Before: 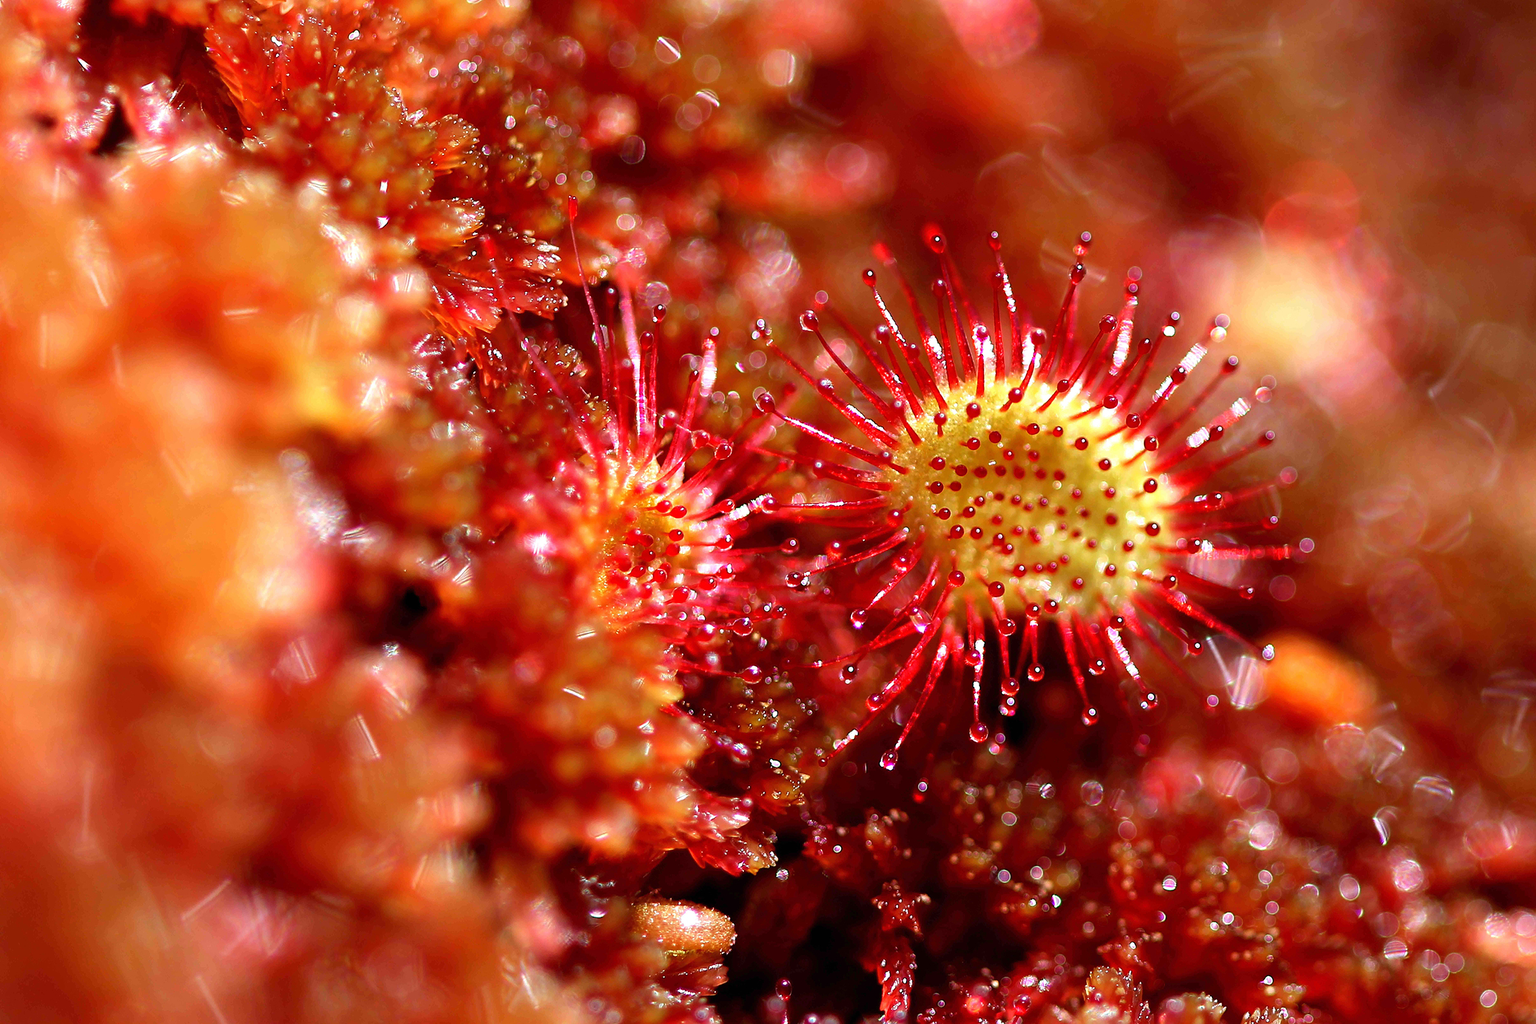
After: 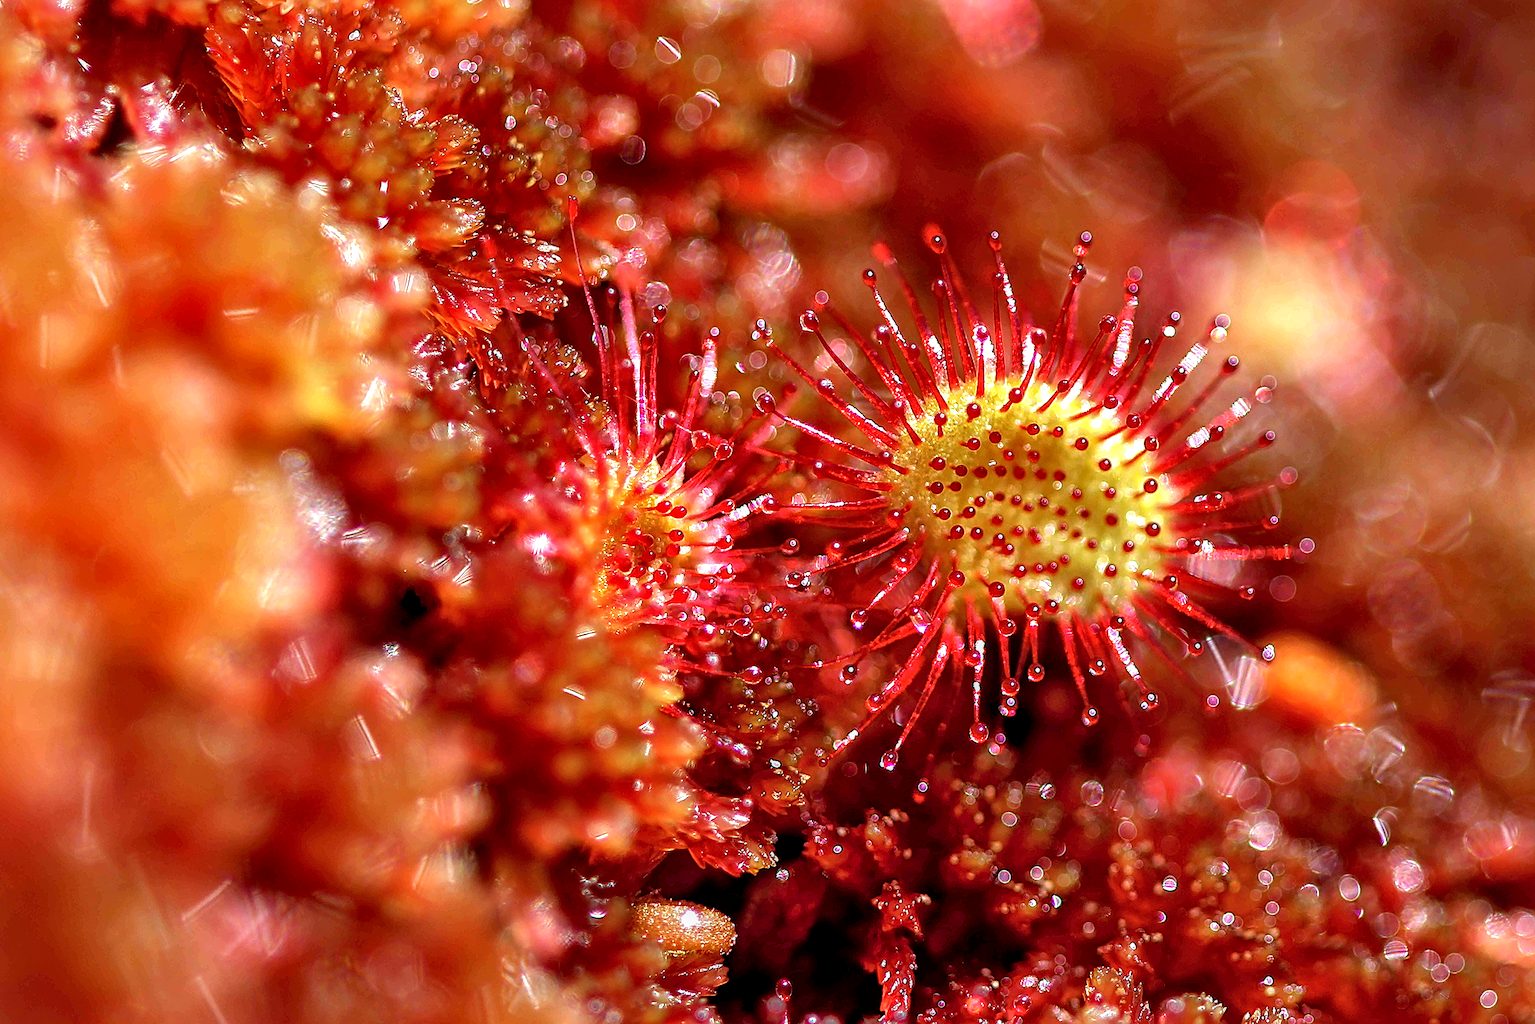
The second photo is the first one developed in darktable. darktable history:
shadows and highlights: on, module defaults
sharpen: on, module defaults
contrast equalizer: octaves 7, y [[0.502, 0.505, 0.512, 0.529, 0.564, 0.588], [0.5 ×6], [0.502, 0.505, 0.512, 0.529, 0.564, 0.588], [0, 0.001, 0.001, 0.004, 0.008, 0.011], [0, 0.001, 0.001, 0.004, 0.008, 0.011]]
local contrast: on, module defaults
